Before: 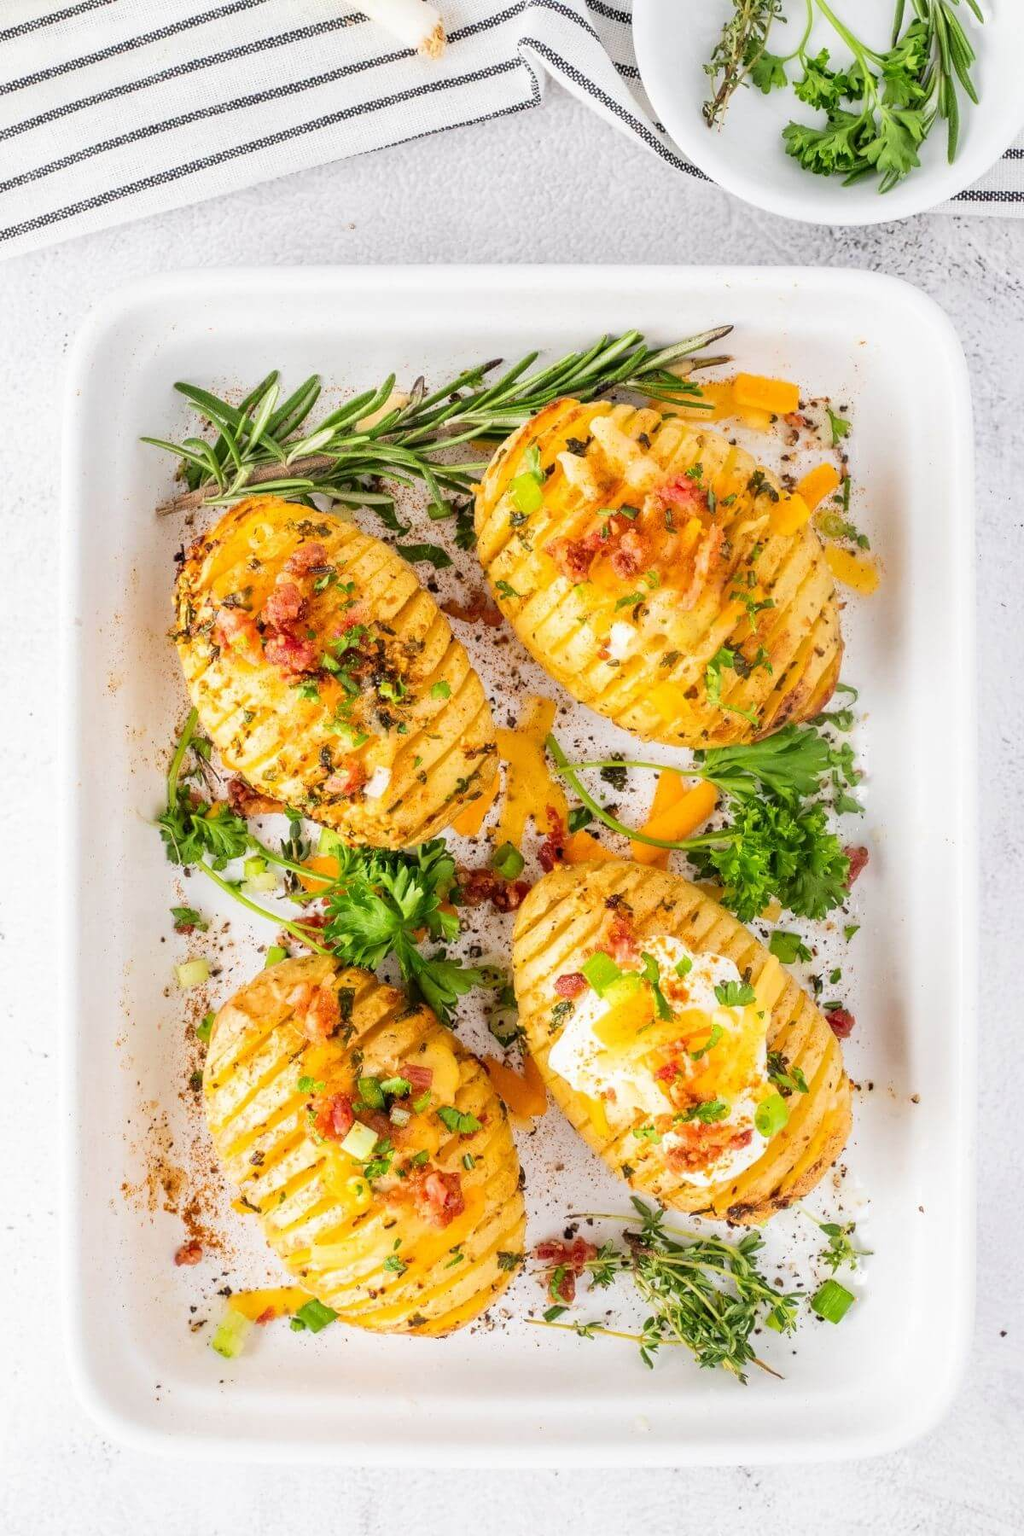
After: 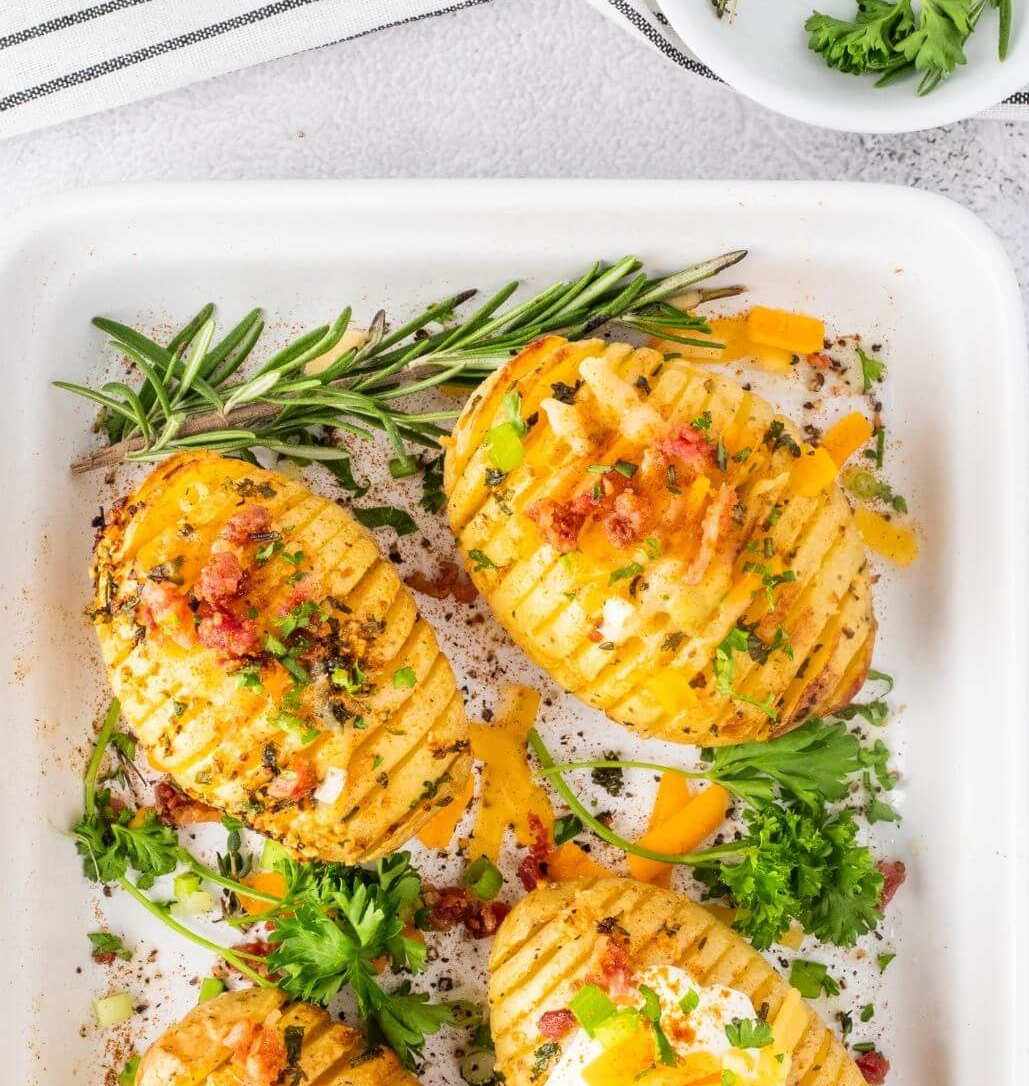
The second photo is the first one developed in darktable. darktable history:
base curve: curves: ch0 [(0, 0) (0.297, 0.298) (1, 1)], preserve colors none
crop and rotate: left 9.366%, top 7.303%, right 4.839%, bottom 32.32%
